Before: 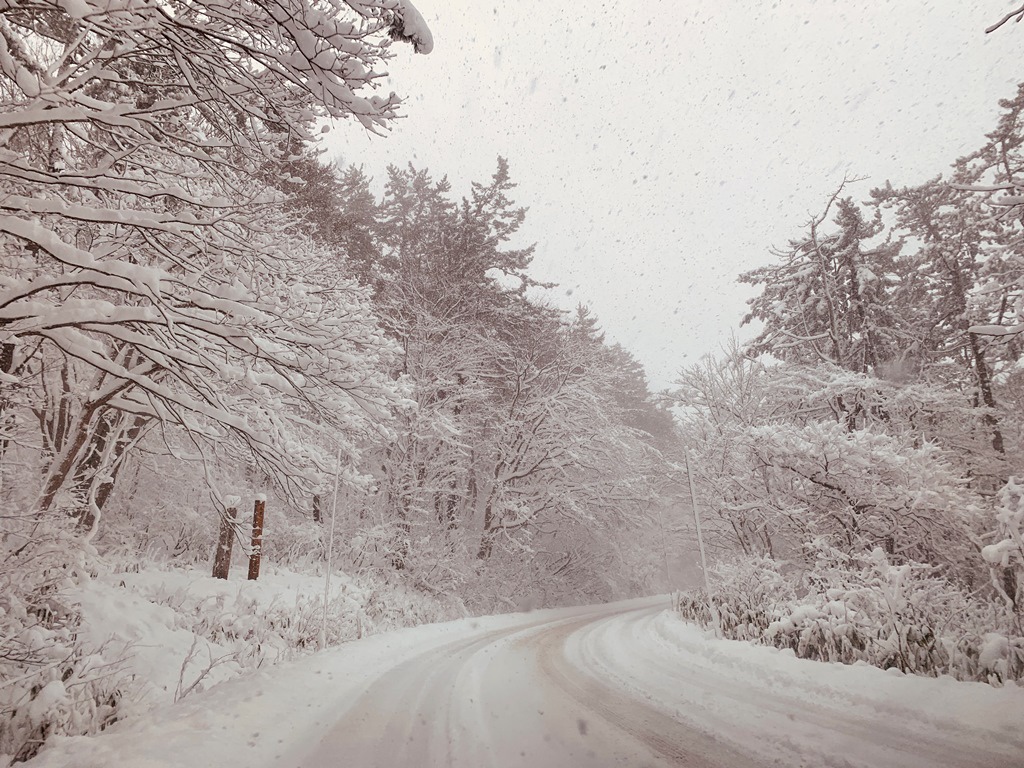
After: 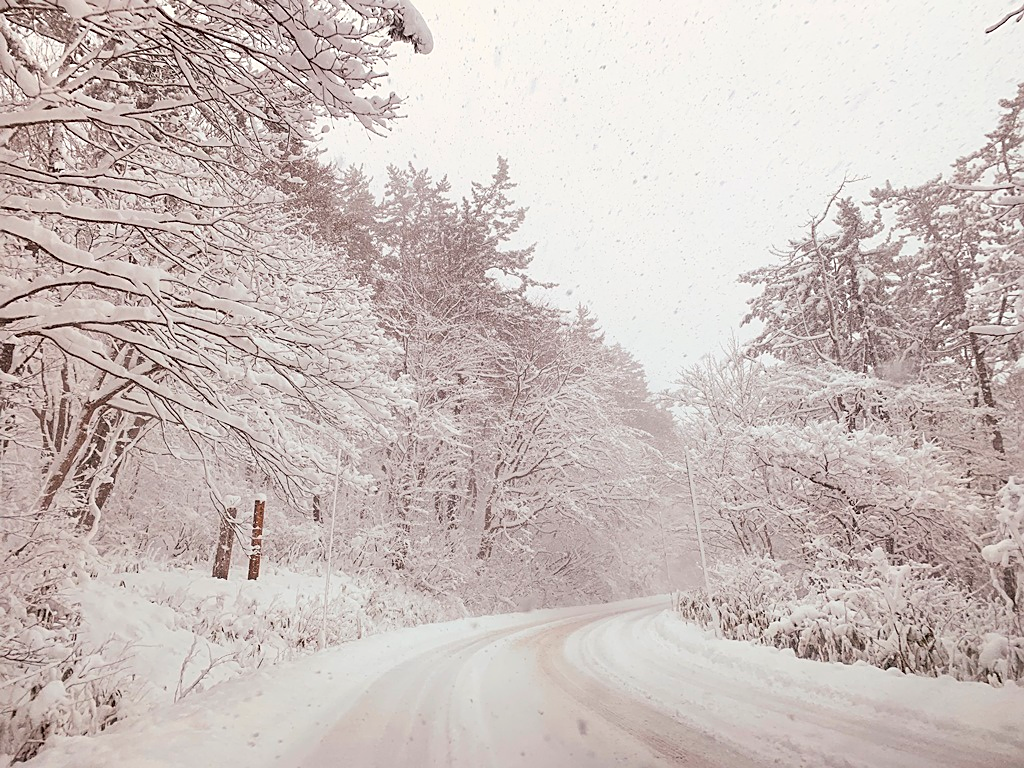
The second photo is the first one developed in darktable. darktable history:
sharpen: on, module defaults
contrast brightness saturation: contrast 0.14, brightness 0.229
